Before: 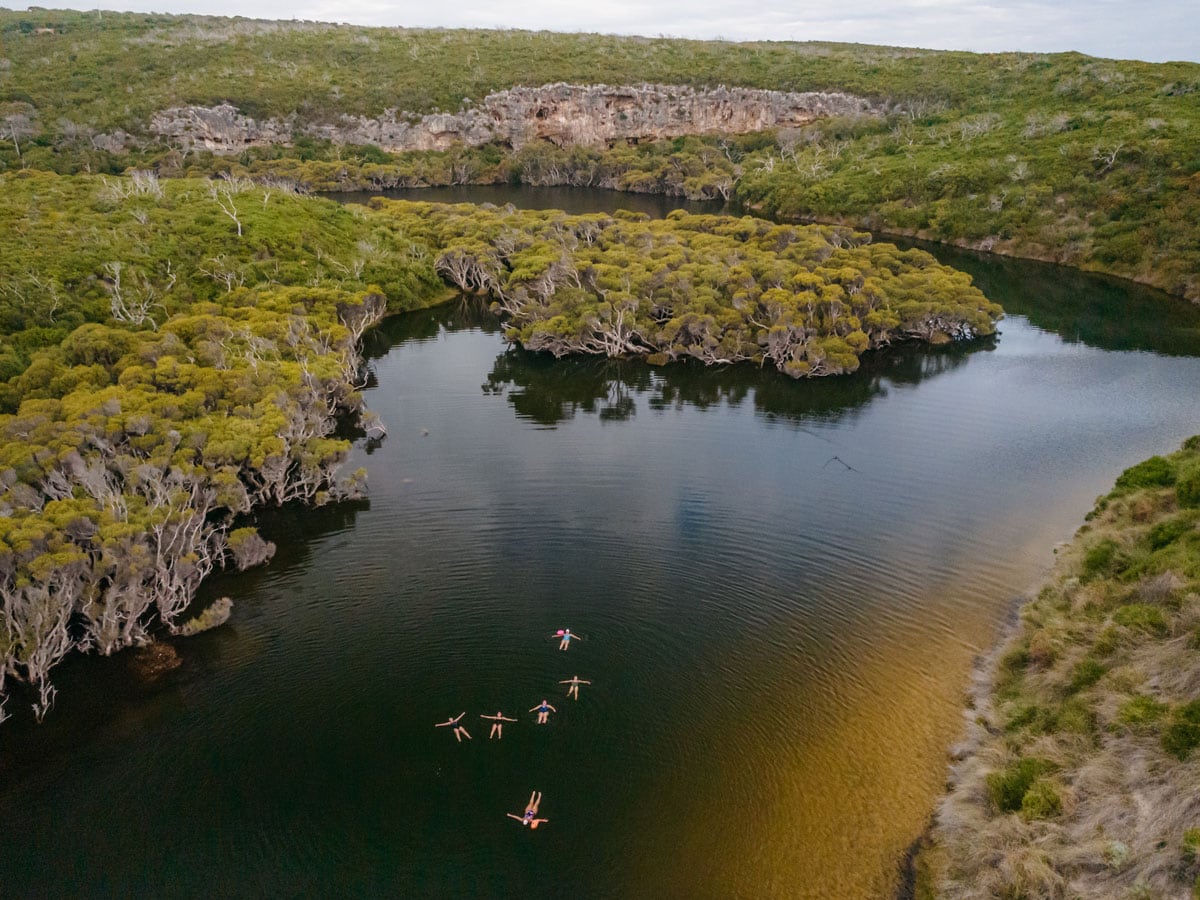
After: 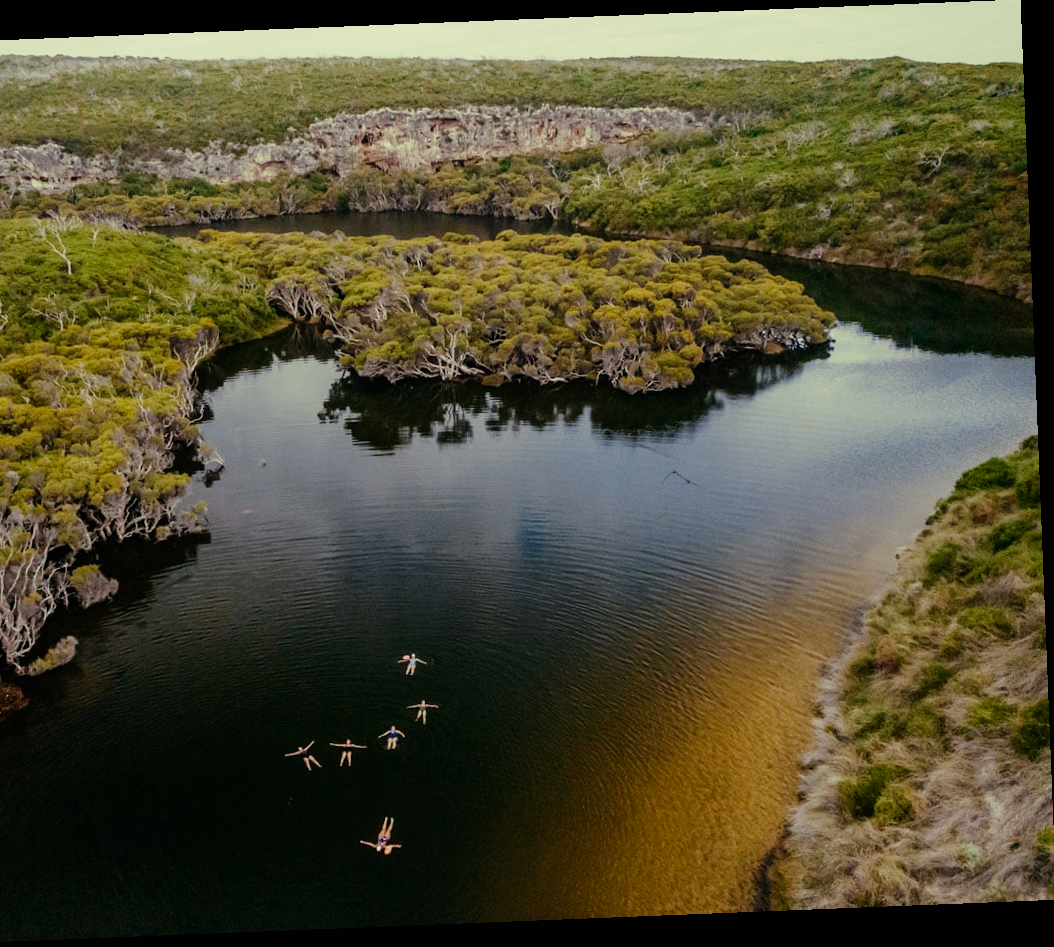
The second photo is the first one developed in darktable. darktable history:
crop and rotate: left 14.584%
sigmoid: skew -0.2, preserve hue 0%, red attenuation 0.1, red rotation 0.035, green attenuation 0.1, green rotation -0.017, blue attenuation 0.15, blue rotation -0.052, base primaries Rec2020
rotate and perspective: rotation -2.29°, automatic cropping off
split-toning: shadows › hue 290.82°, shadows › saturation 0.34, highlights › saturation 0.38, balance 0, compress 50%
